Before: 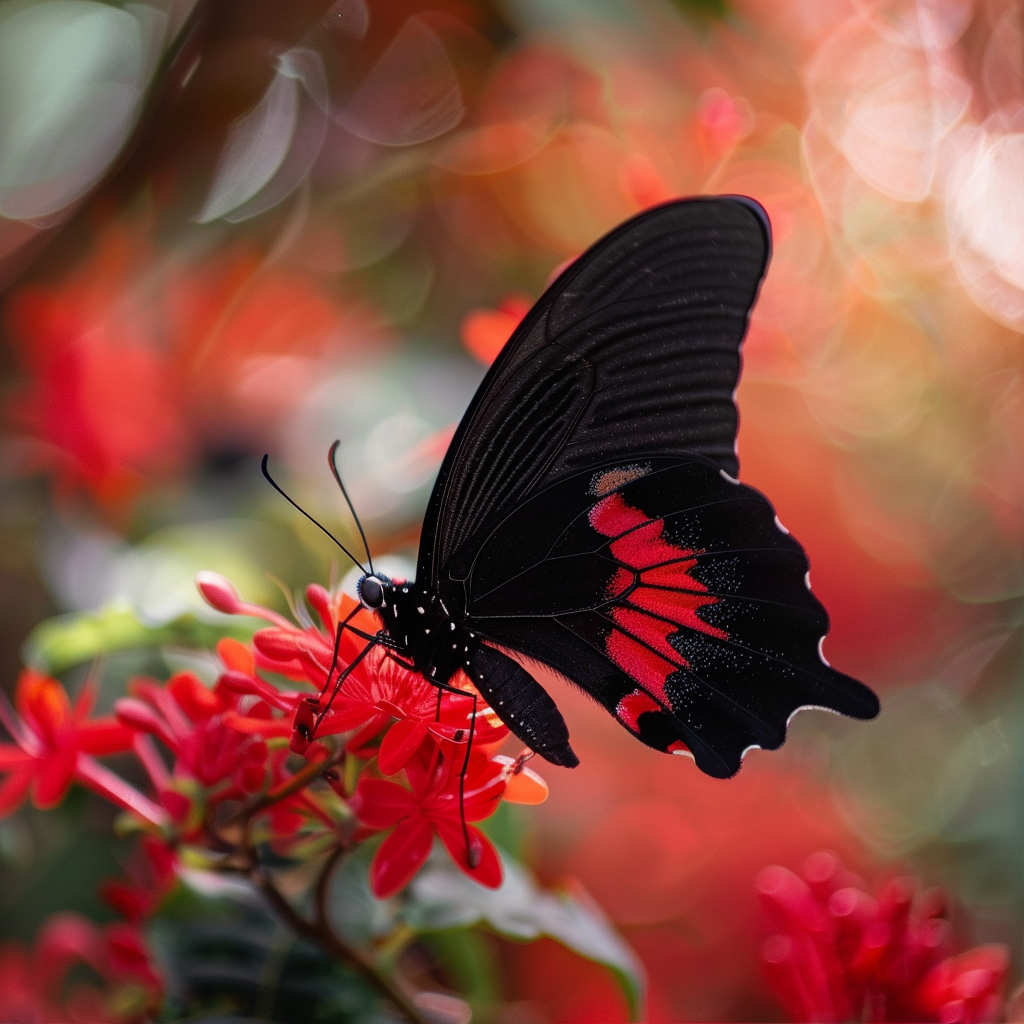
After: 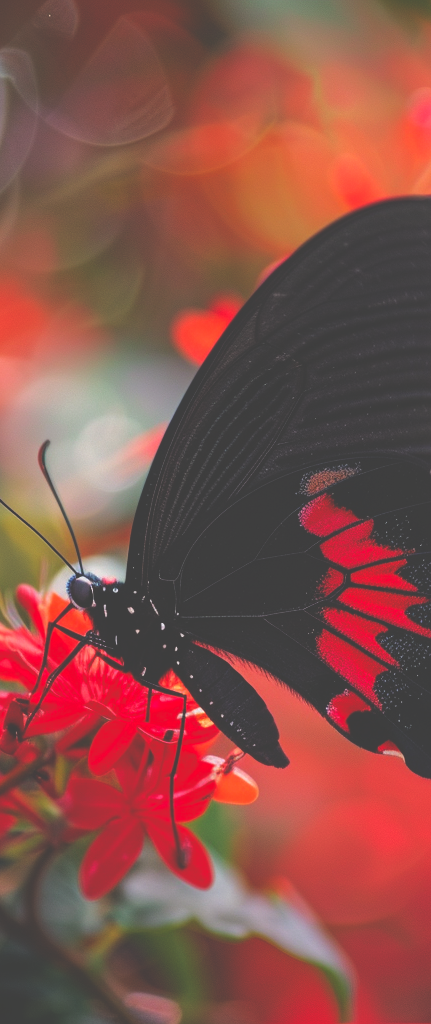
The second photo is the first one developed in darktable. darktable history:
base curve: curves: ch0 [(0, 0.02) (0.083, 0.036) (1, 1)], preserve colors none
exposure: black level correction -0.086, compensate highlight preservation false
crop: left 28.36%, right 29.542%
tone equalizer: edges refinement/feathering 500, mask exposure compensation -1.57 EV, preserve details no
color balance rgb: perceptual saturation grading › global saturation 9.894%, perceptual brilliance grading › mid-tones 11.053%, perceptual brilliance grading › shadows 14.271%, global vibrance 20%
